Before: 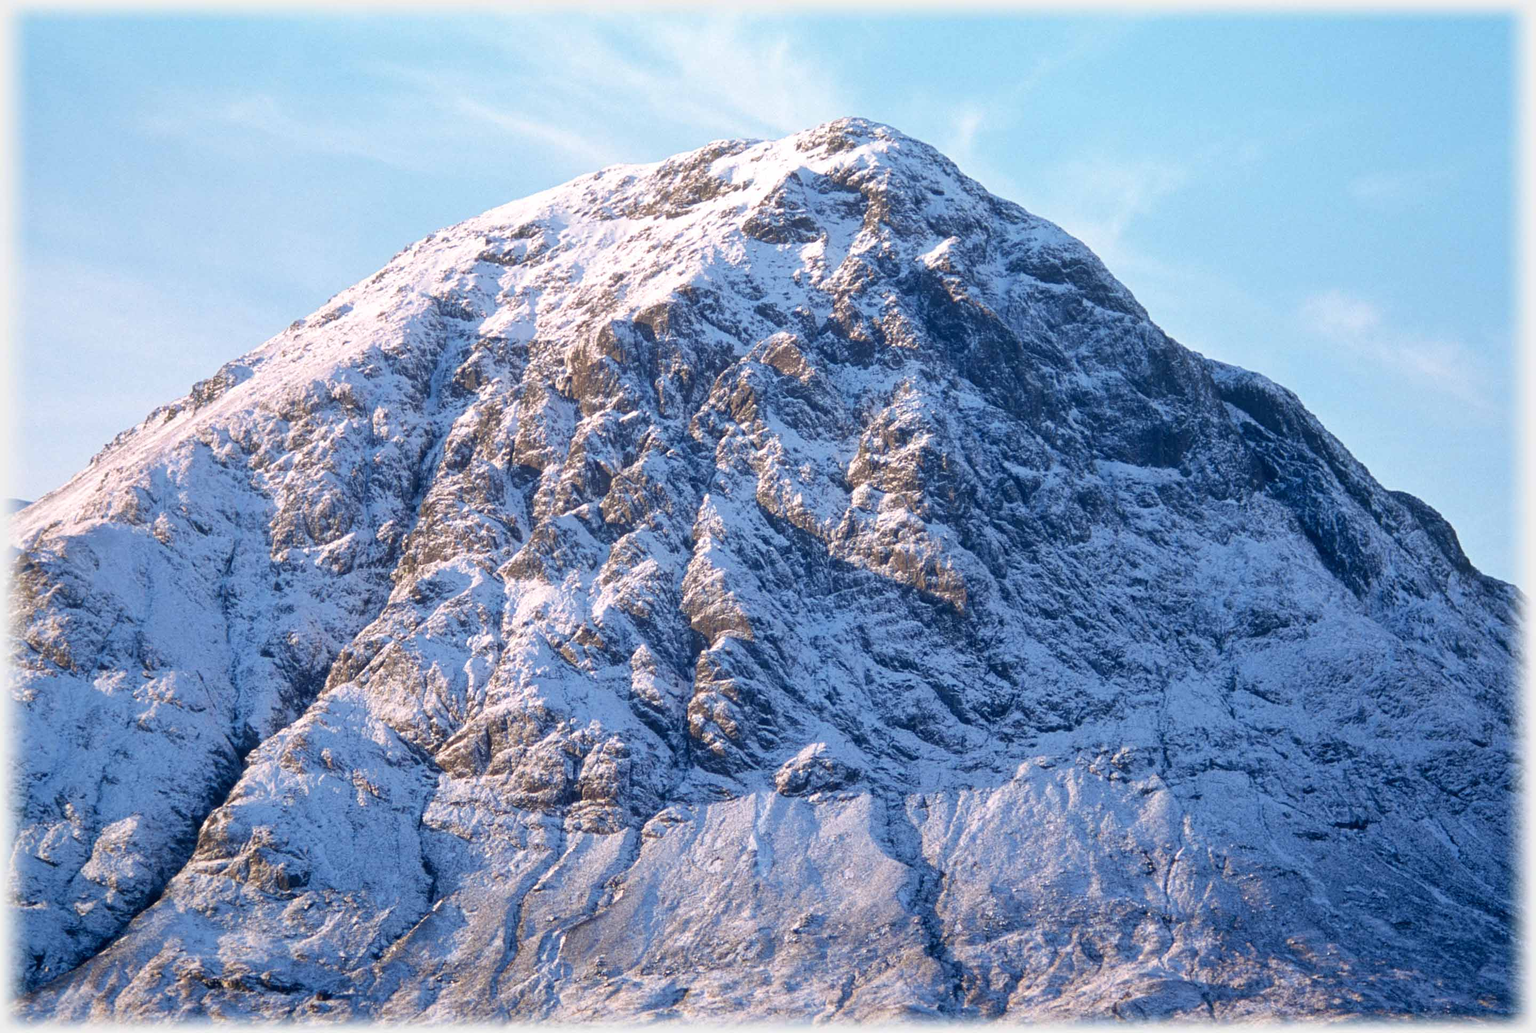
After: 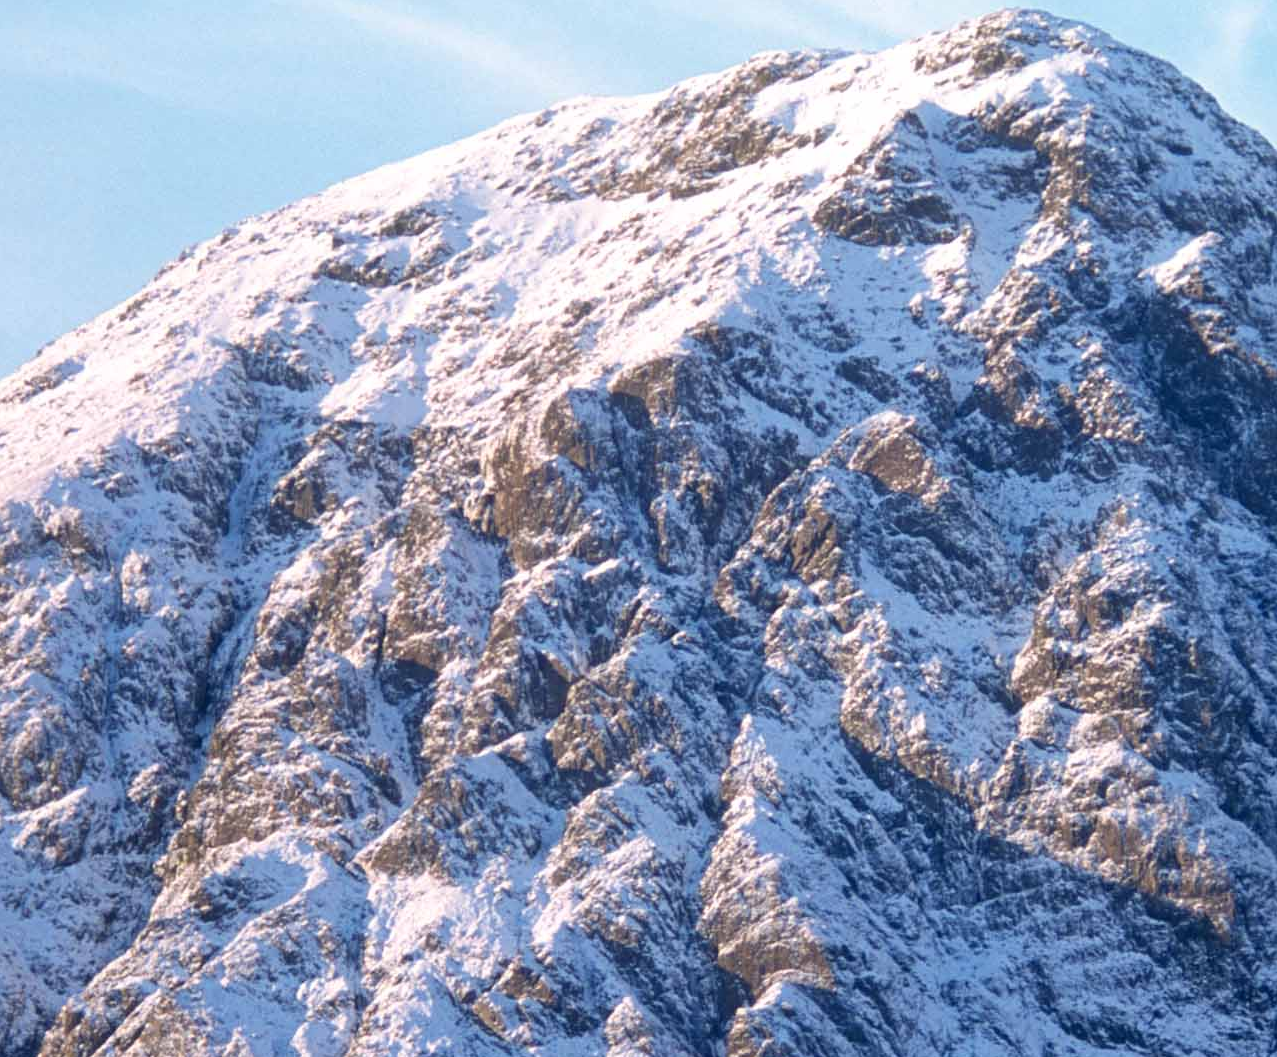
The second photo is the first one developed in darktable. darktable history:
crop: left 20.081%, top 10.915%, right 35.555%, bottom 34.442%
